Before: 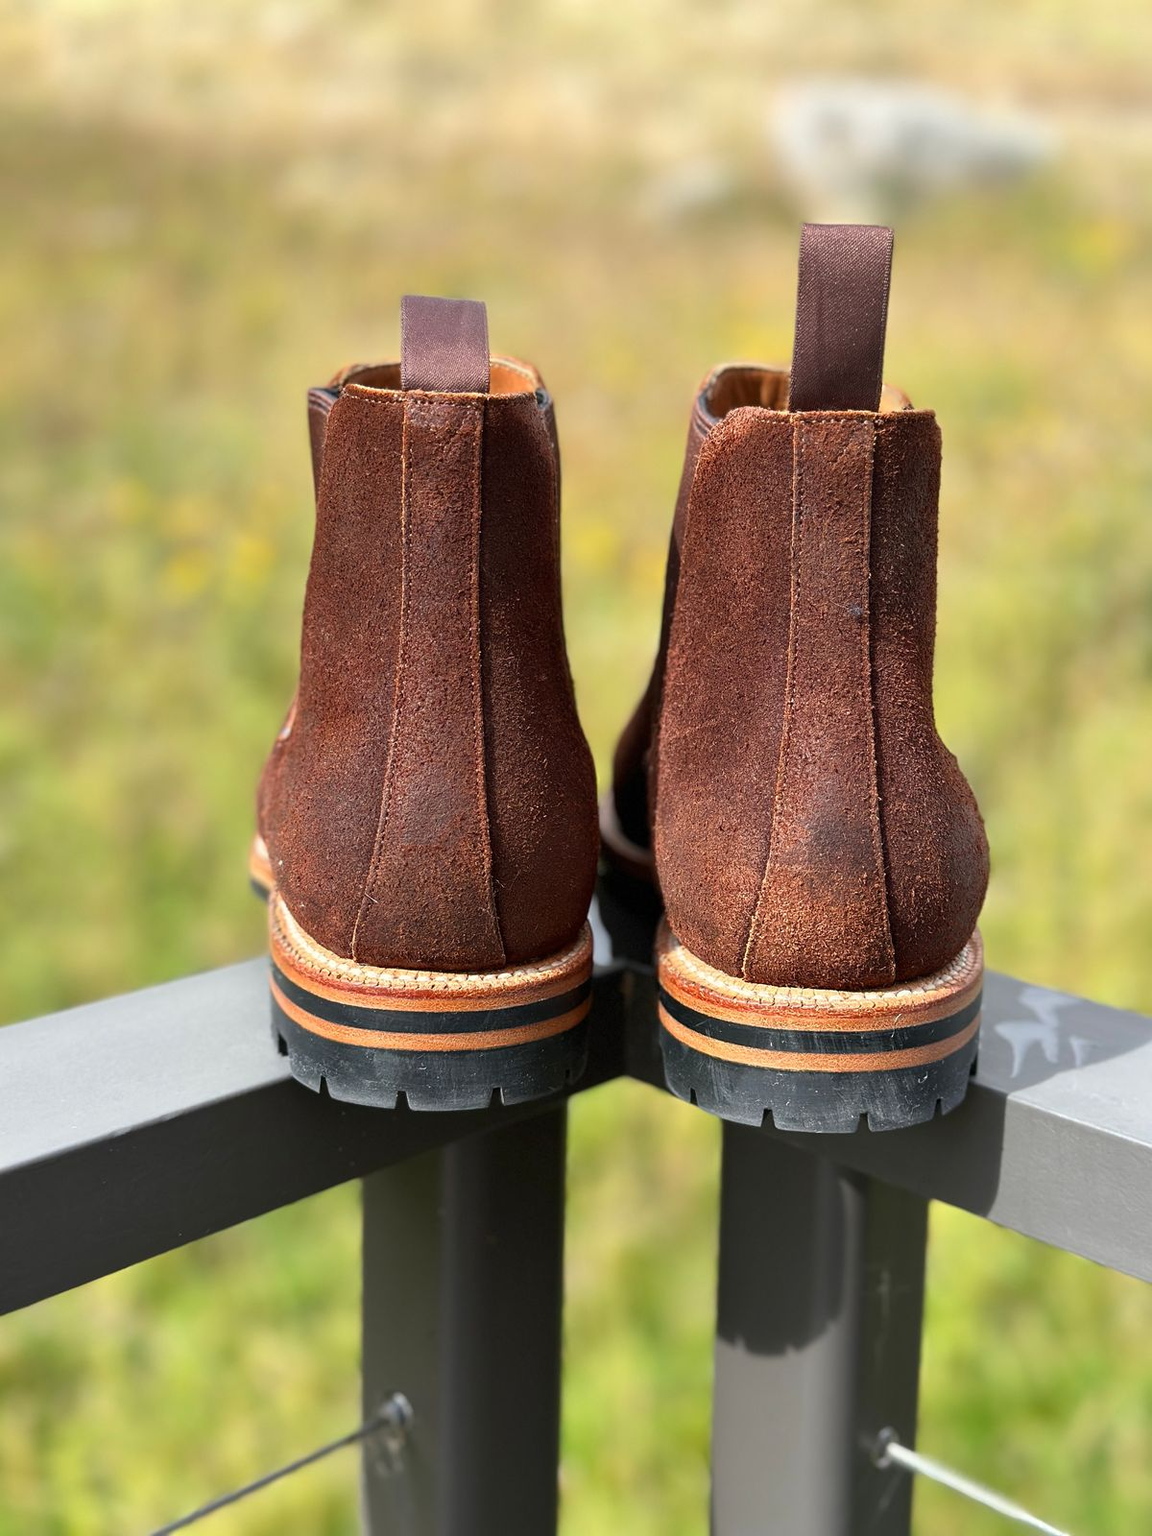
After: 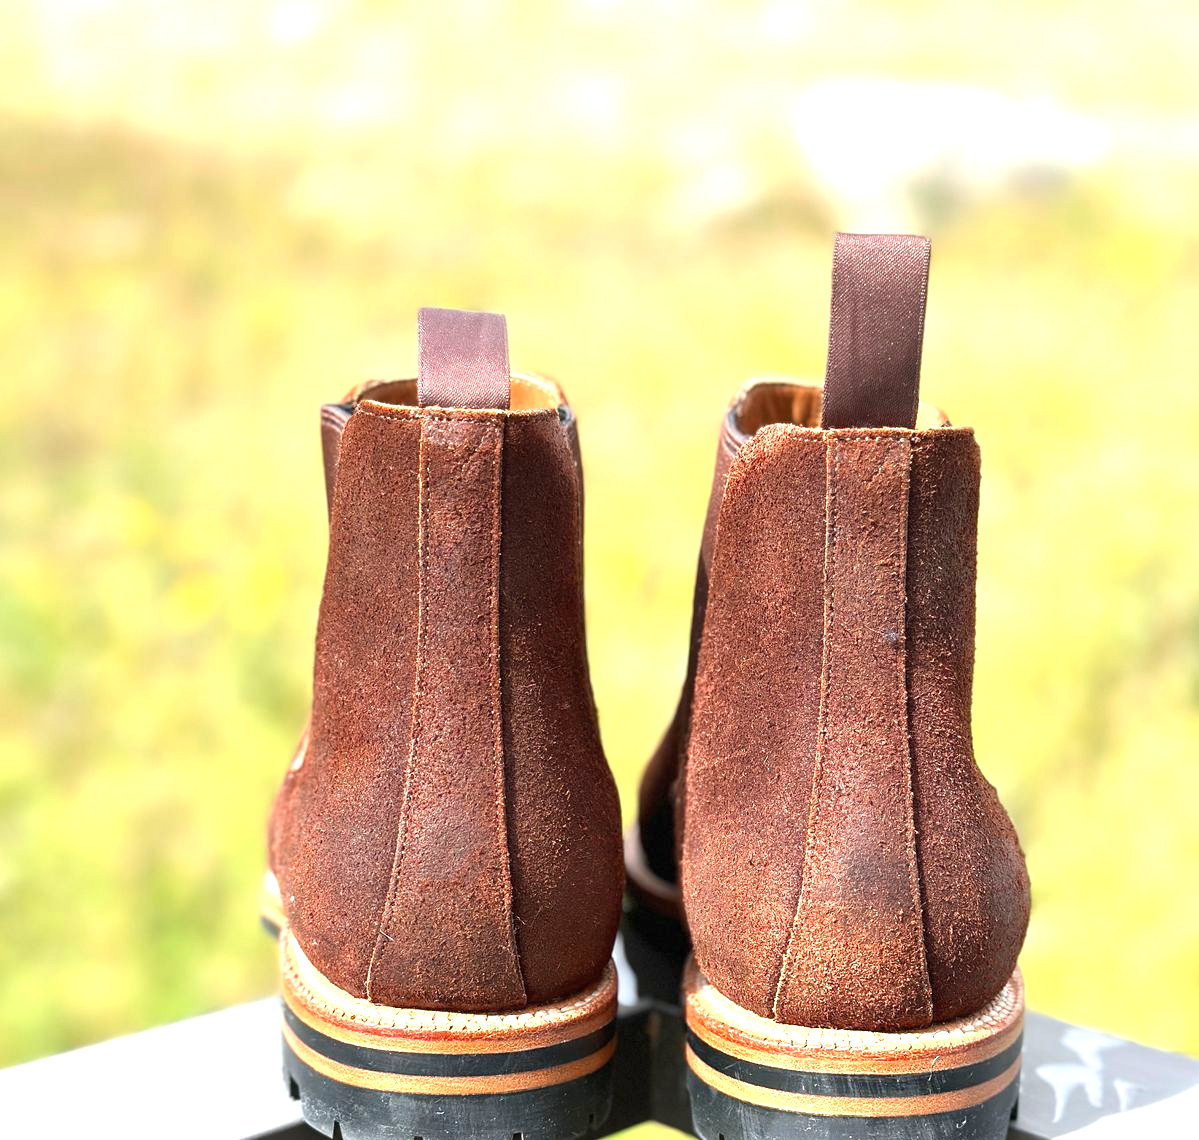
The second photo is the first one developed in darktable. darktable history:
exposure: black level correction 0, exposure 1.104 EV, compensate highlight preservation false
crop: bottom 28.71%
